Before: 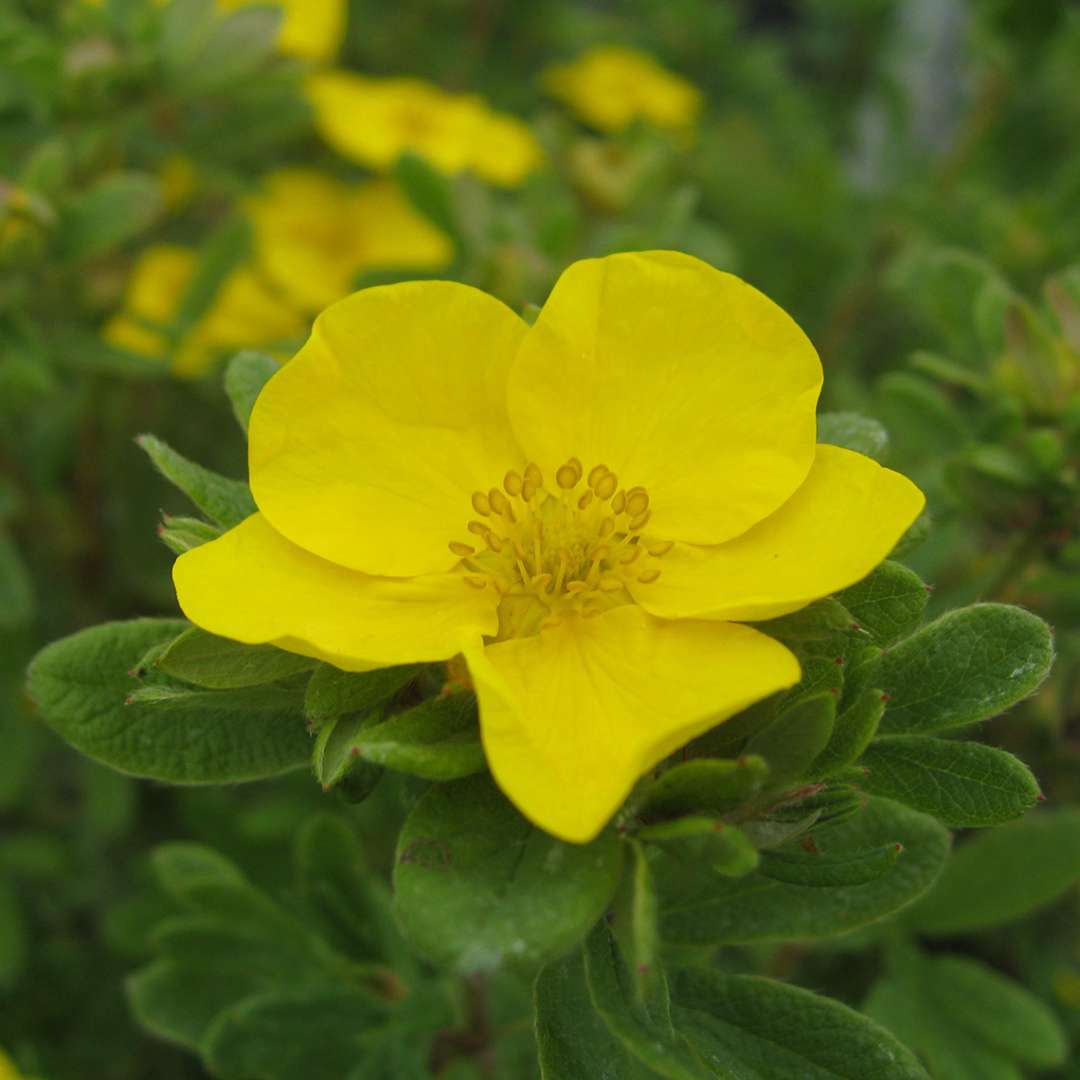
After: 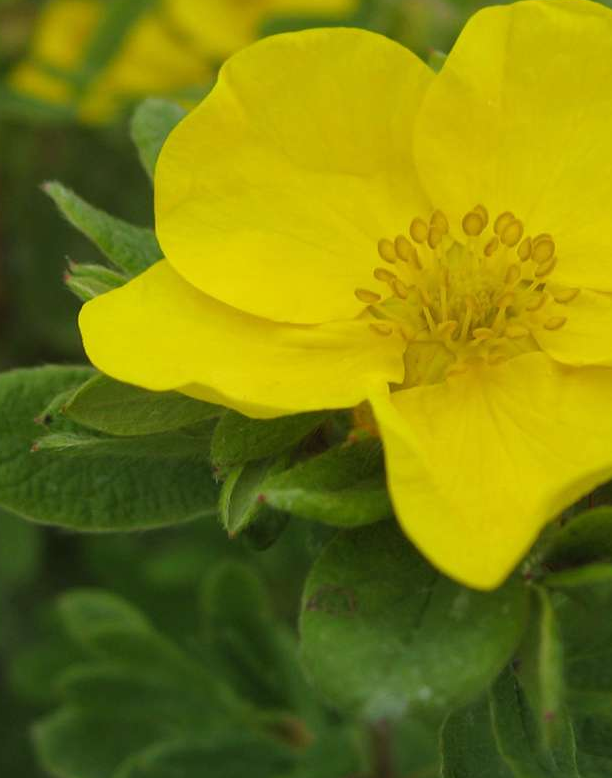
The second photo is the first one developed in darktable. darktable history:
crop: left 8.763%, top 23.471%, right 34.525%, bottom 4.456%
